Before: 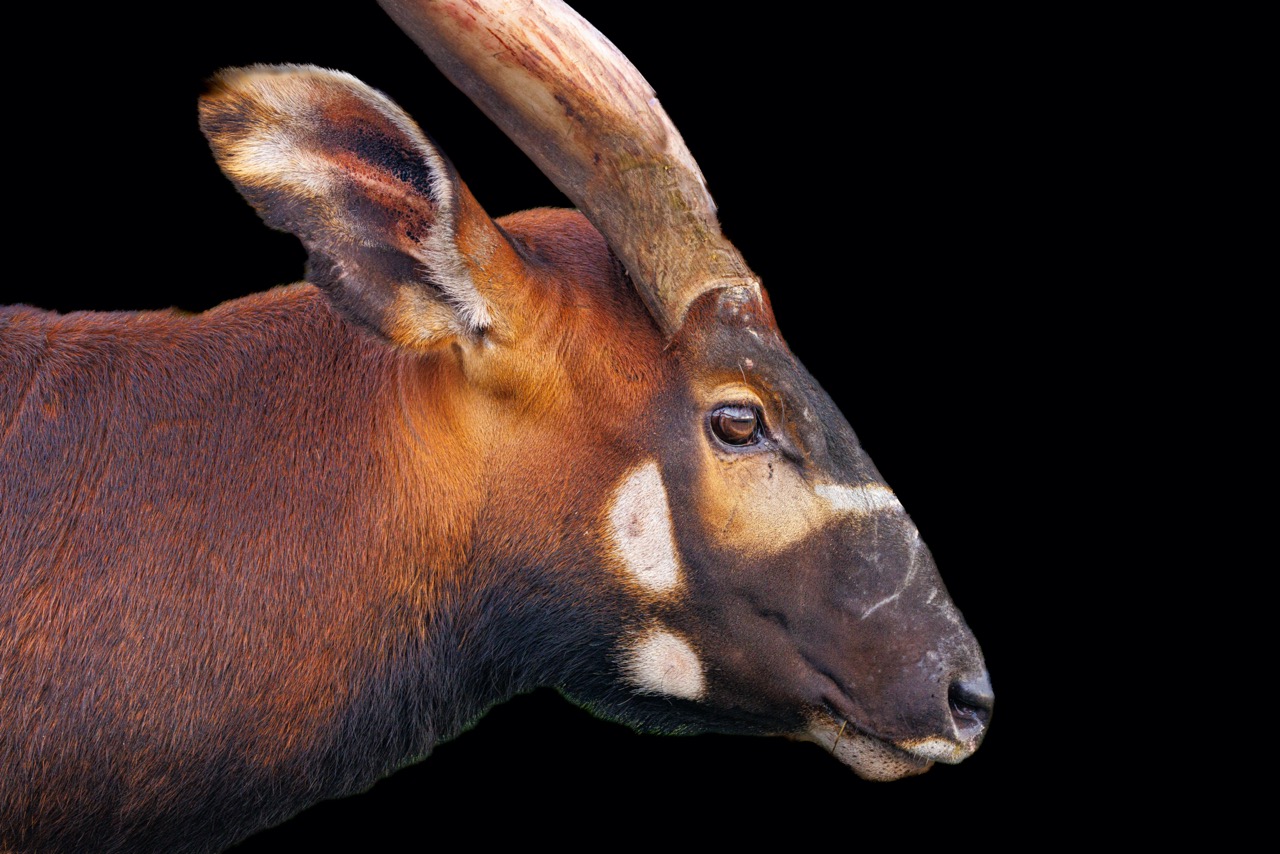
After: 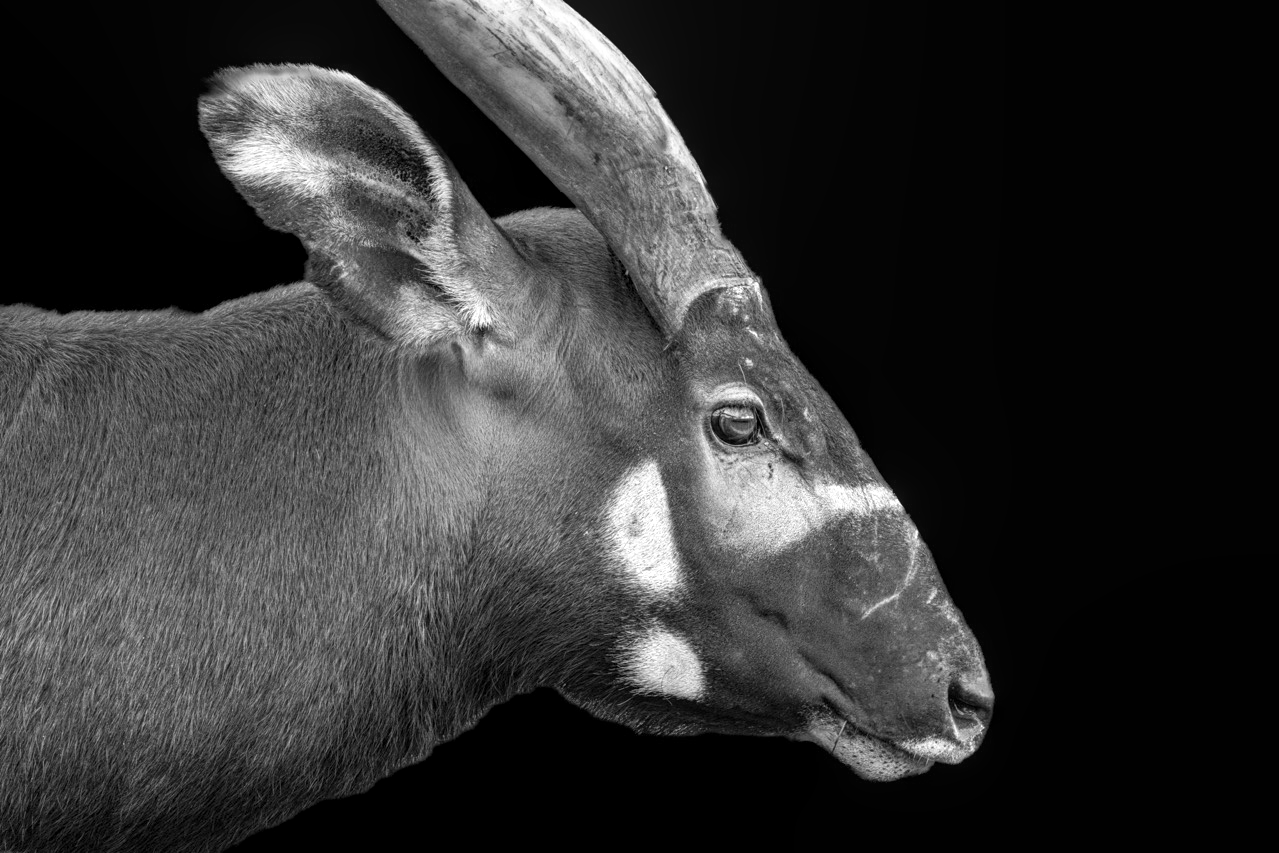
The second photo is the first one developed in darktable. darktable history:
exposure: black level correction 0, exposure 0.7 EV, compensate exposure bias true, compensate highlight preservation false
local contrast: on, module defaults
color balance: output saturation 120%
monochrome: a -71.75, b 75.82
white balance: red 0.986, blue 1.01
color correction: highlights a* 1.59, highlights b* -1.7, saturation 2.48
